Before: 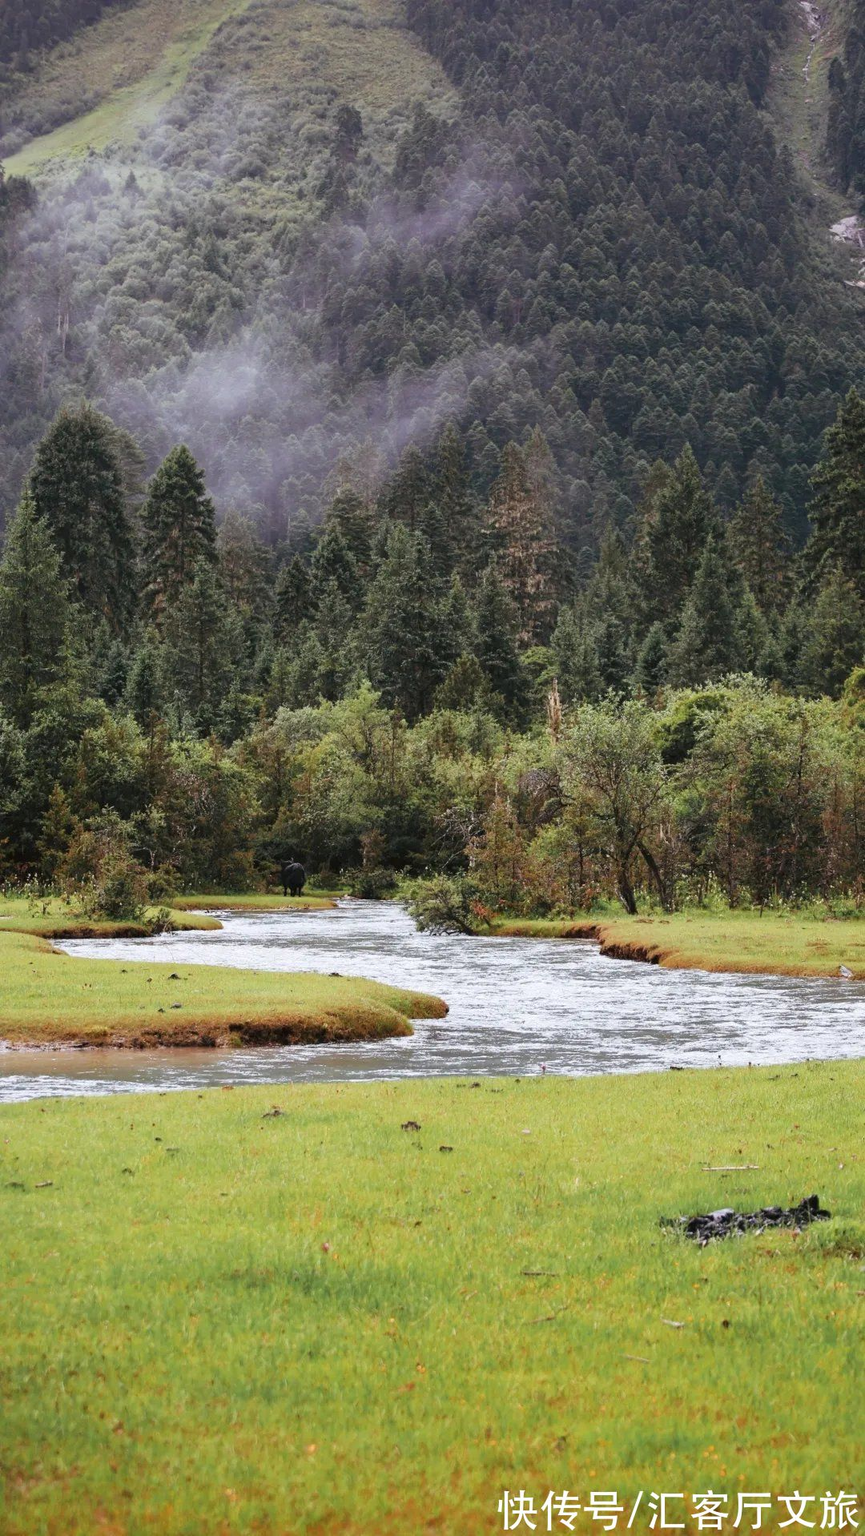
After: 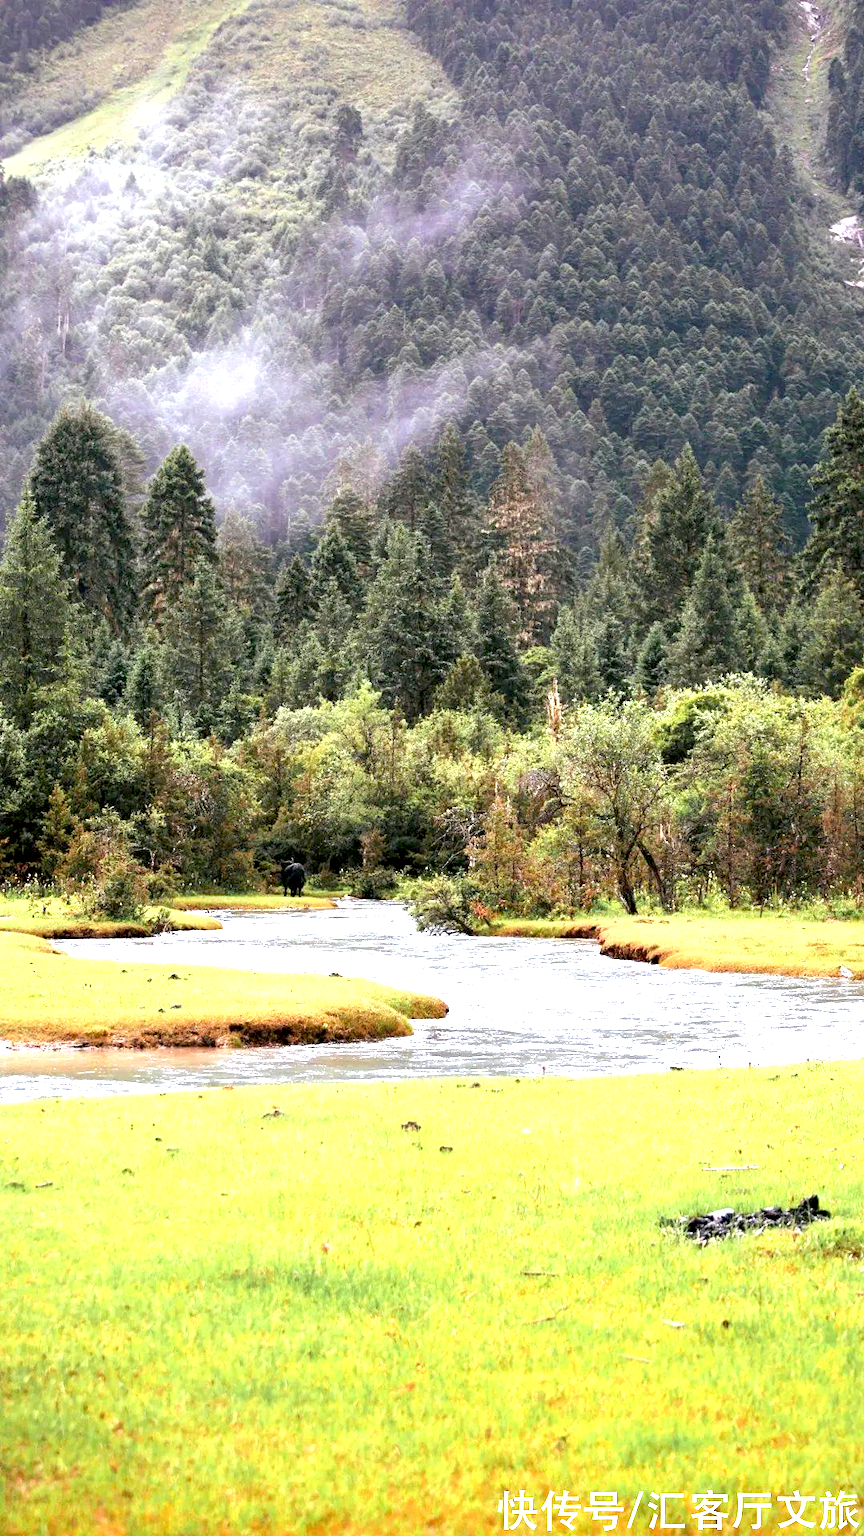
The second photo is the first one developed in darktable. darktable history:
exposure: black level correction 0.009, exposure 1.424 EV, compensate exposure bias true, compensate highlight preservation false
